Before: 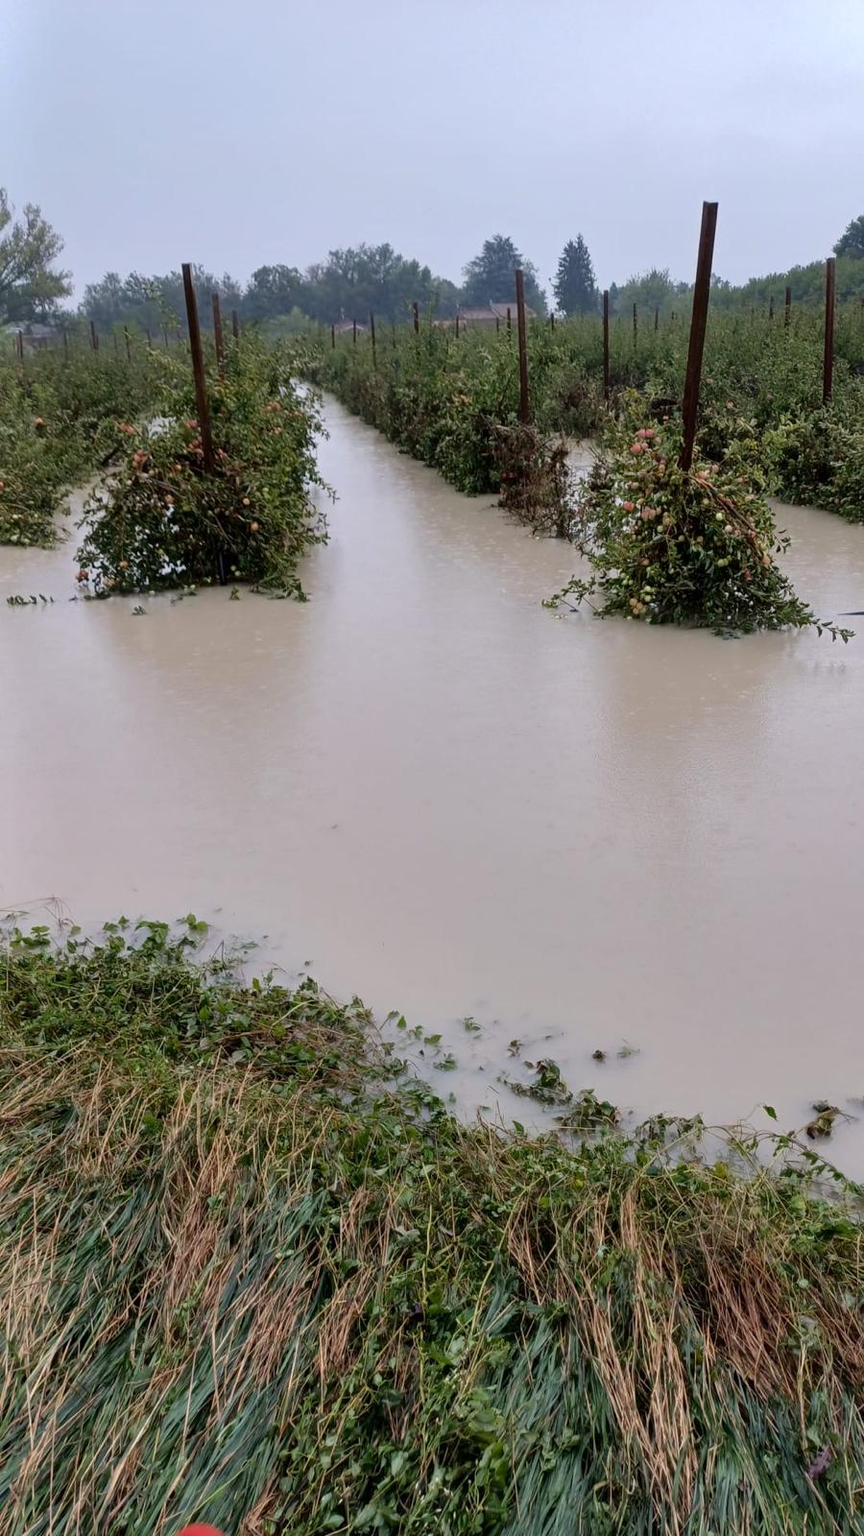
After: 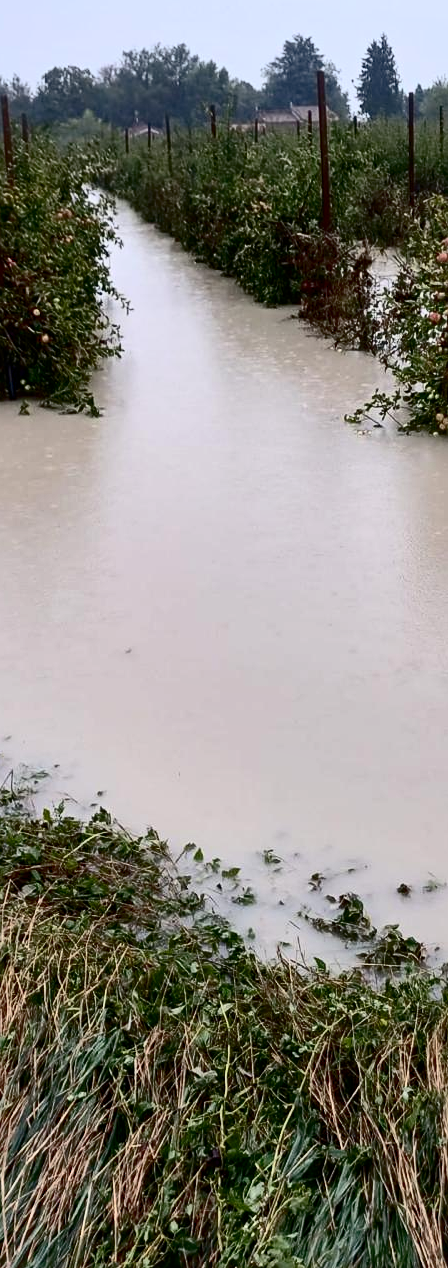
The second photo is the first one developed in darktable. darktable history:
crop and rotate: angle 0.021°, left 24.467%, top 13.158%, right 25.645%, bottom 7.534%
shadows and highlights: on, module defaults
contrast brightness saturation: contrast 0.502, saturation -0.104
sharpen: amount 0.207
